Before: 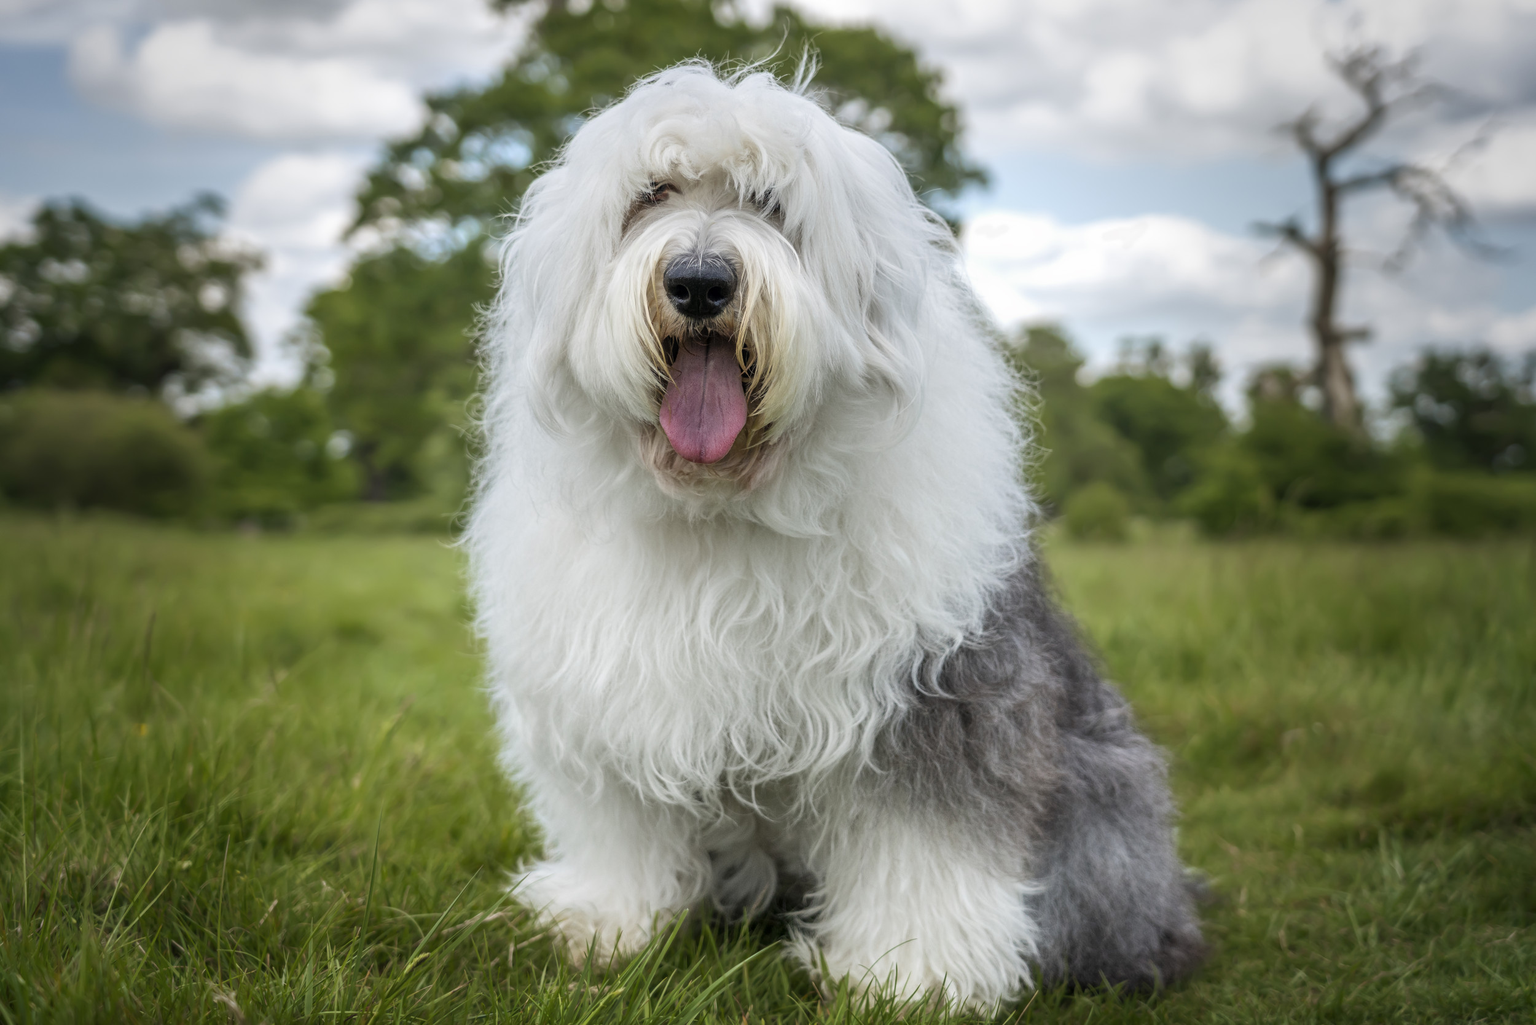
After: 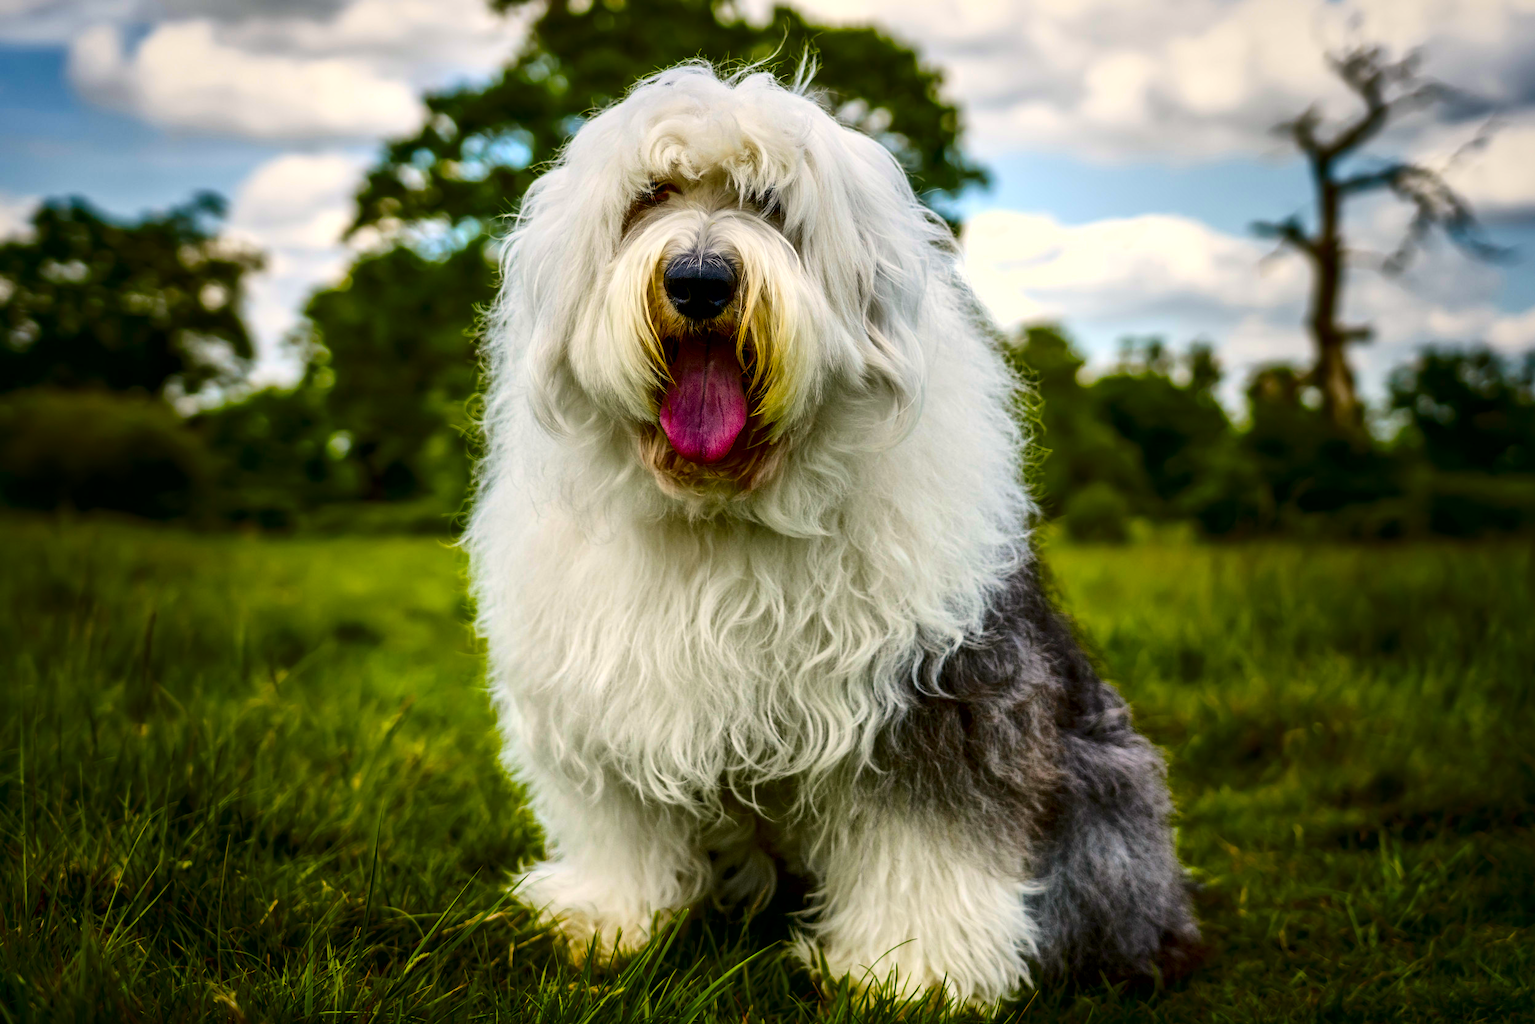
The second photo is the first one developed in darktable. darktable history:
local contrast: mode bilateral grid, contrast 20, coarseness 51, detail 159%, midtone range 0.2
color balance rgb: shadows lift › chroma 3.564%, shadows lift › hue 89.18°, highlights gain › chroma 2.036%, highlights gain › hue 73.92°, perceptual saturation grading › global saturation 65.908%, perceptual saturation grading › highlights 50.344%, perceptual saturation grading › shadows 29.954%, global vibrance 28.511%
contrast brightness saturation: contrast 0.236, brightness -0.243, saturation 0.14
